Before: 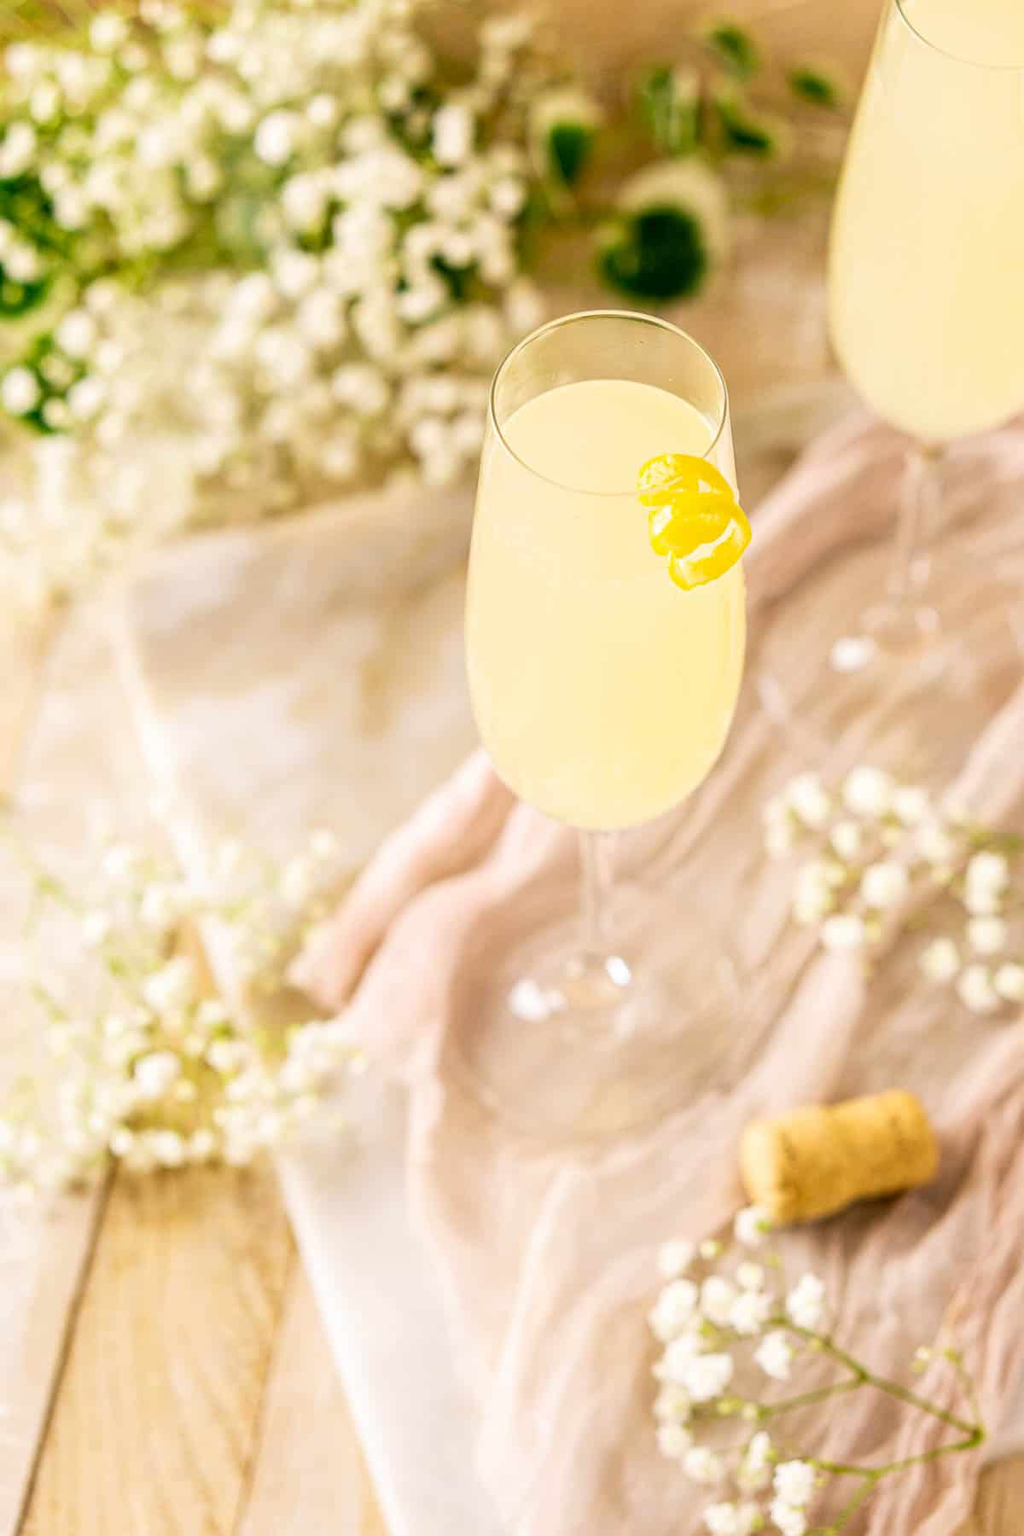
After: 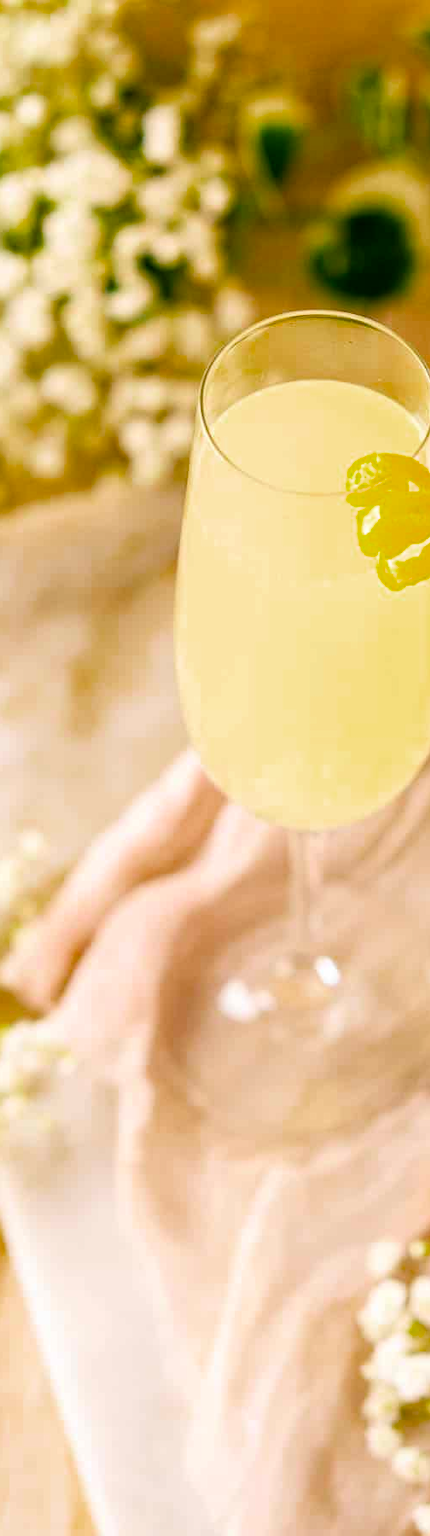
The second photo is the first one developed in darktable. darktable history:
color balance rgb: shadows lift › chroma 0.825%, shadows lift › hue 110.7°, perceptual saturation grading › global saturation 25.637%, global vibrance 16.006%, saturation formula JzAzBz (2021)
crop: left 28.44%, right 29.434%
